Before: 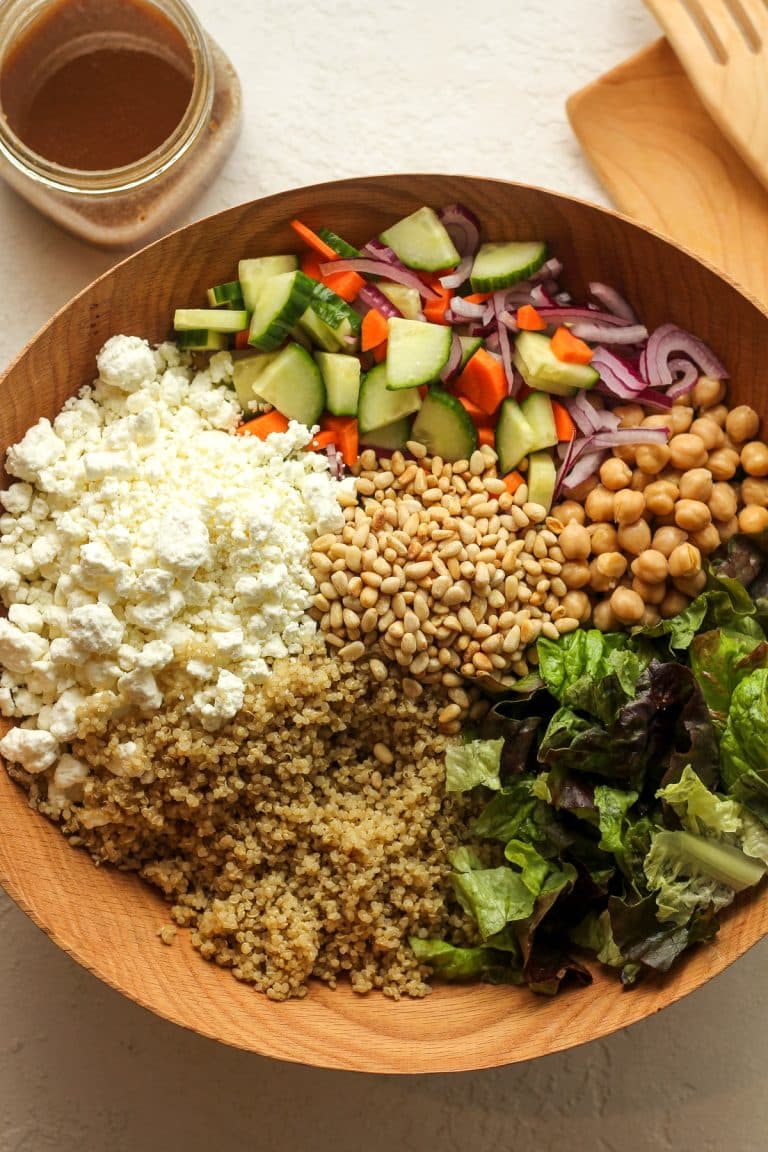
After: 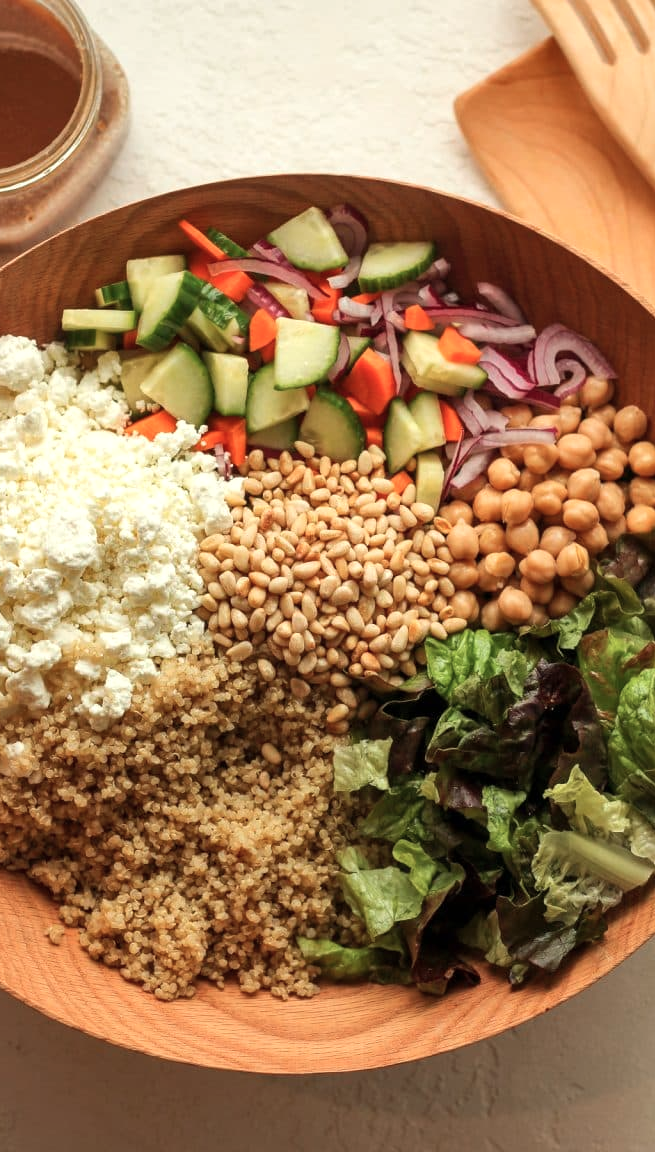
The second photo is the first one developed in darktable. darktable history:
white balance: red 1.138, green 0.996, blue 0.812
shadows and highlights: shadows 32, highlights -32, soften with gaussian
color correction: highlights a* -9.35, highlights b* -23.15
crop and rotate: left 14.584%
